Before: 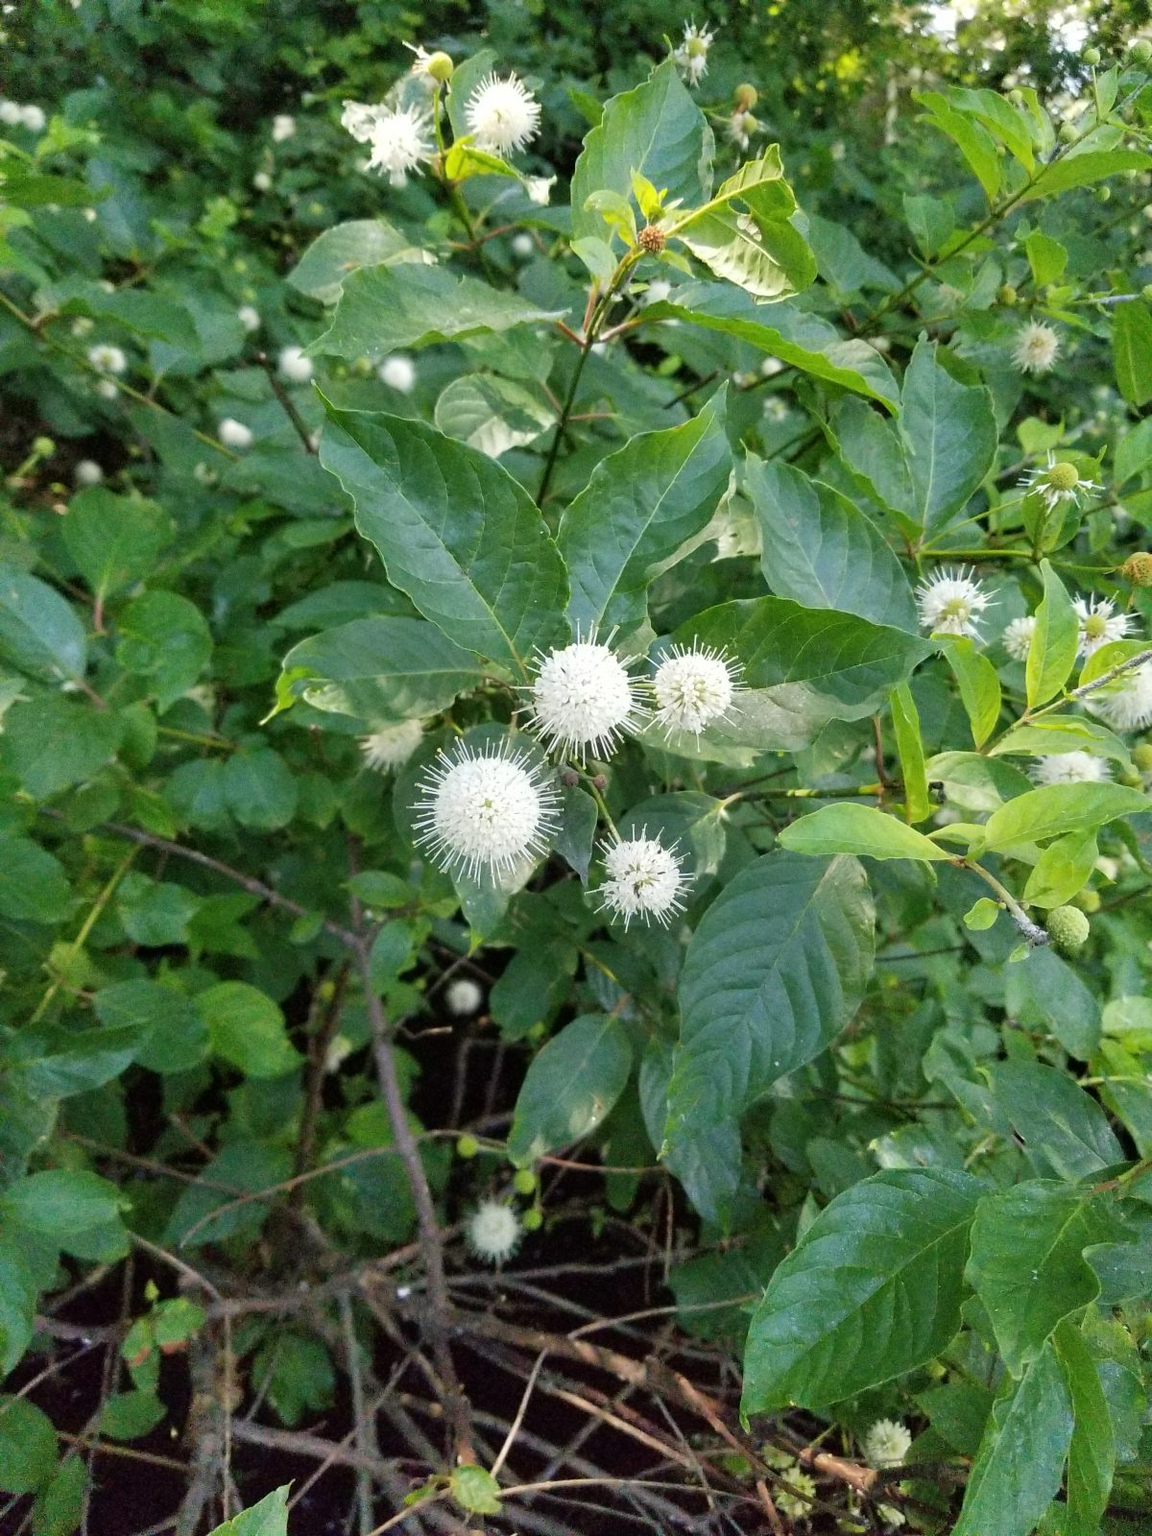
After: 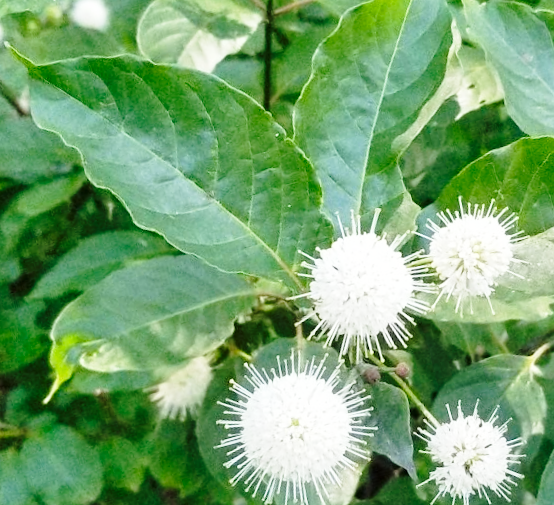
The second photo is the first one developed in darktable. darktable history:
rotate and perspective: rotation -14.8°, crop left 0.1, crop right 0.903, crop top 0.25, crop bottom 0.748
base curve: curves: ch0 [(0, 0) (0.028, 0.03) (0.121, 0.232) (0.46, 0.748) (0.859, 0.968) (1, 1)], preserve colors none
crop: left 20.248%, top 10.86%, right 35.675%, bottom 34.321%
